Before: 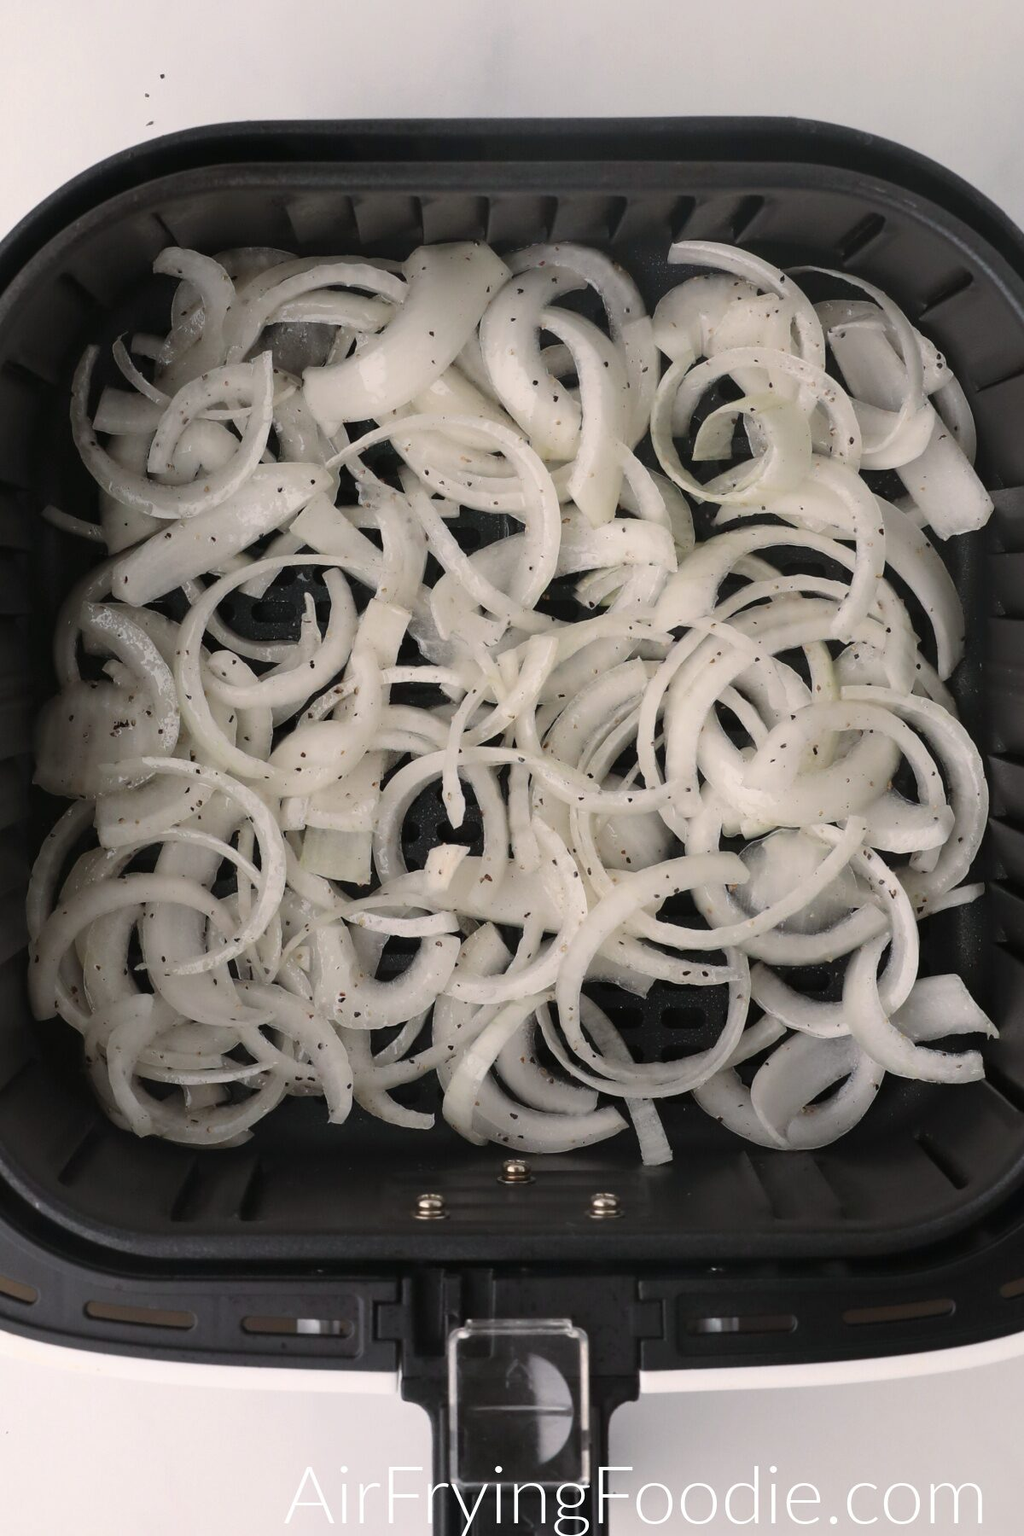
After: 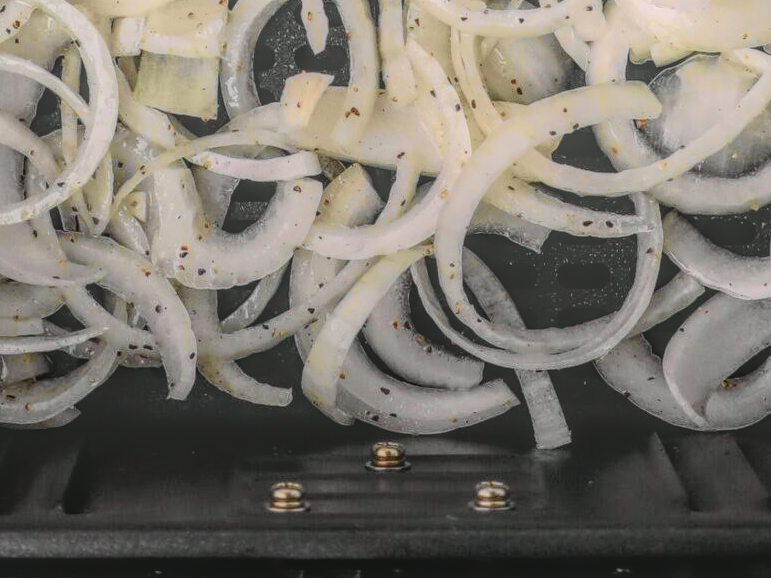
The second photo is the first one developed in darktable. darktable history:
local contrast: highlights 20%, shadows 25%, detail 199%, midtone range 0.2
tone curve: curves: ch0 [(0, 0.039) (0.113, 0.081) (0.204, 0.204) (0.498, 0.608) (0.709, 0.819) (0.984, 0.961)]; ch1 [(0, 0) (0.172, 0.123) (0.317, 0.272) (0.414, 0.382) (0.476, 0.479) (0.505, 0.501) (0.528, 0.54) (0.618, 0.647) (0.709, 0.764) (1, 1)]; ch2 [(0, 0) (0.411, 0.424) (0.492, 0.502) (0.521, 0.513) (0.537, 0.57) (0.686, 0.638) (1, 1)], color space Lab, independent channels
crop: left 18.105%, top 50.947%, right 17.596%, bottom 16.924%
